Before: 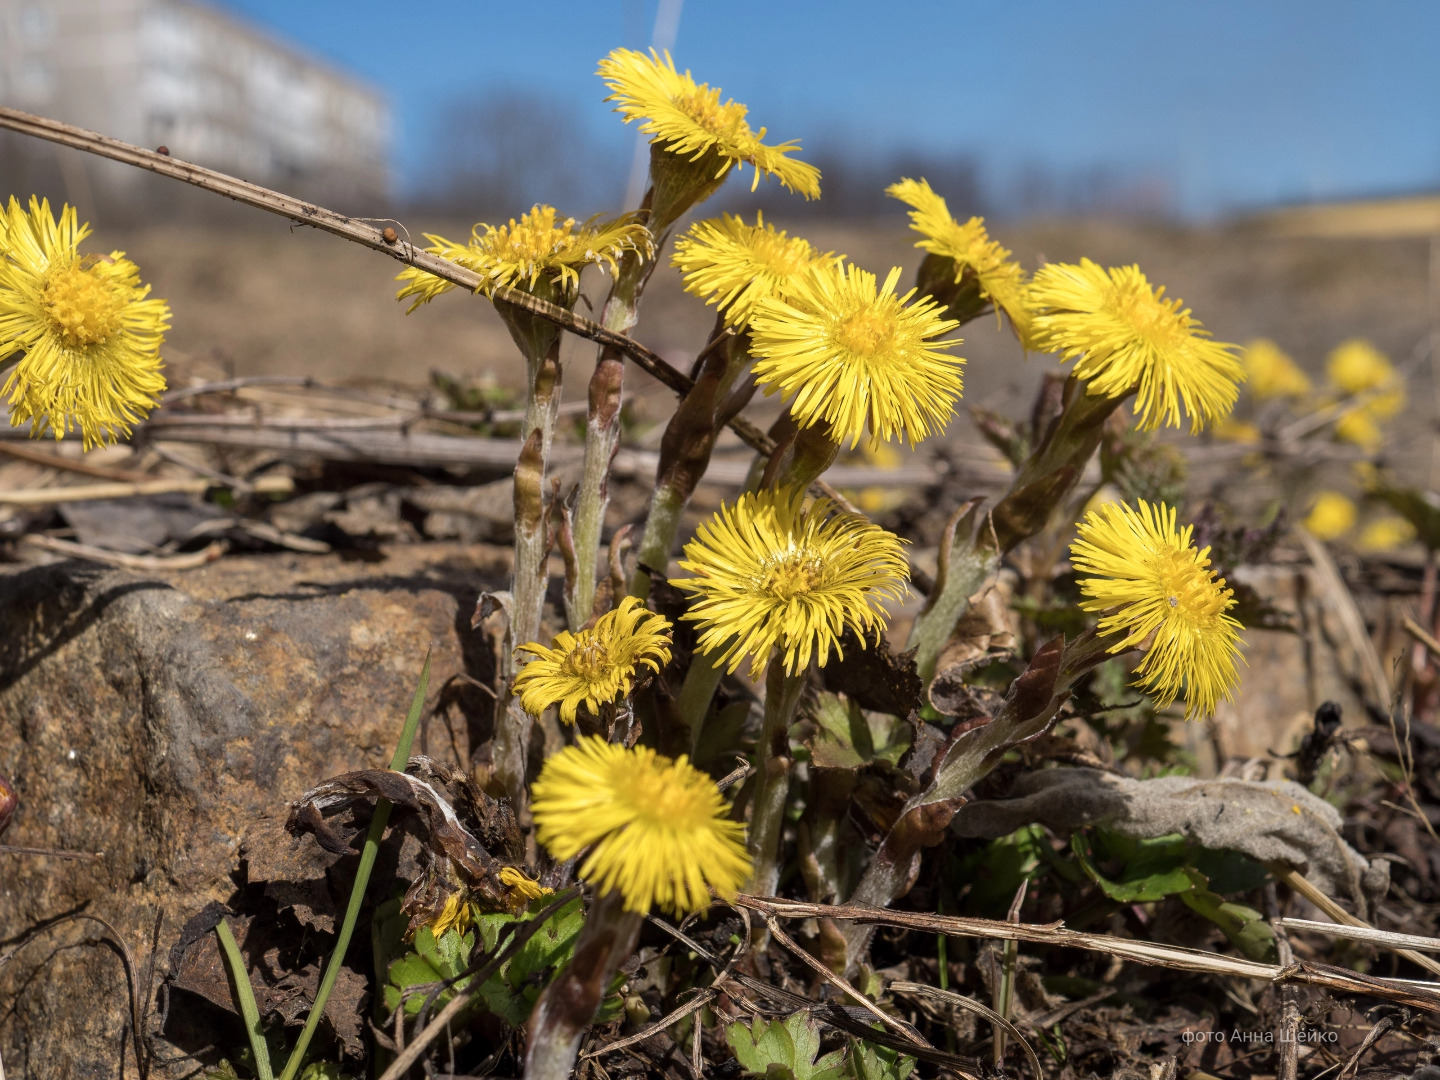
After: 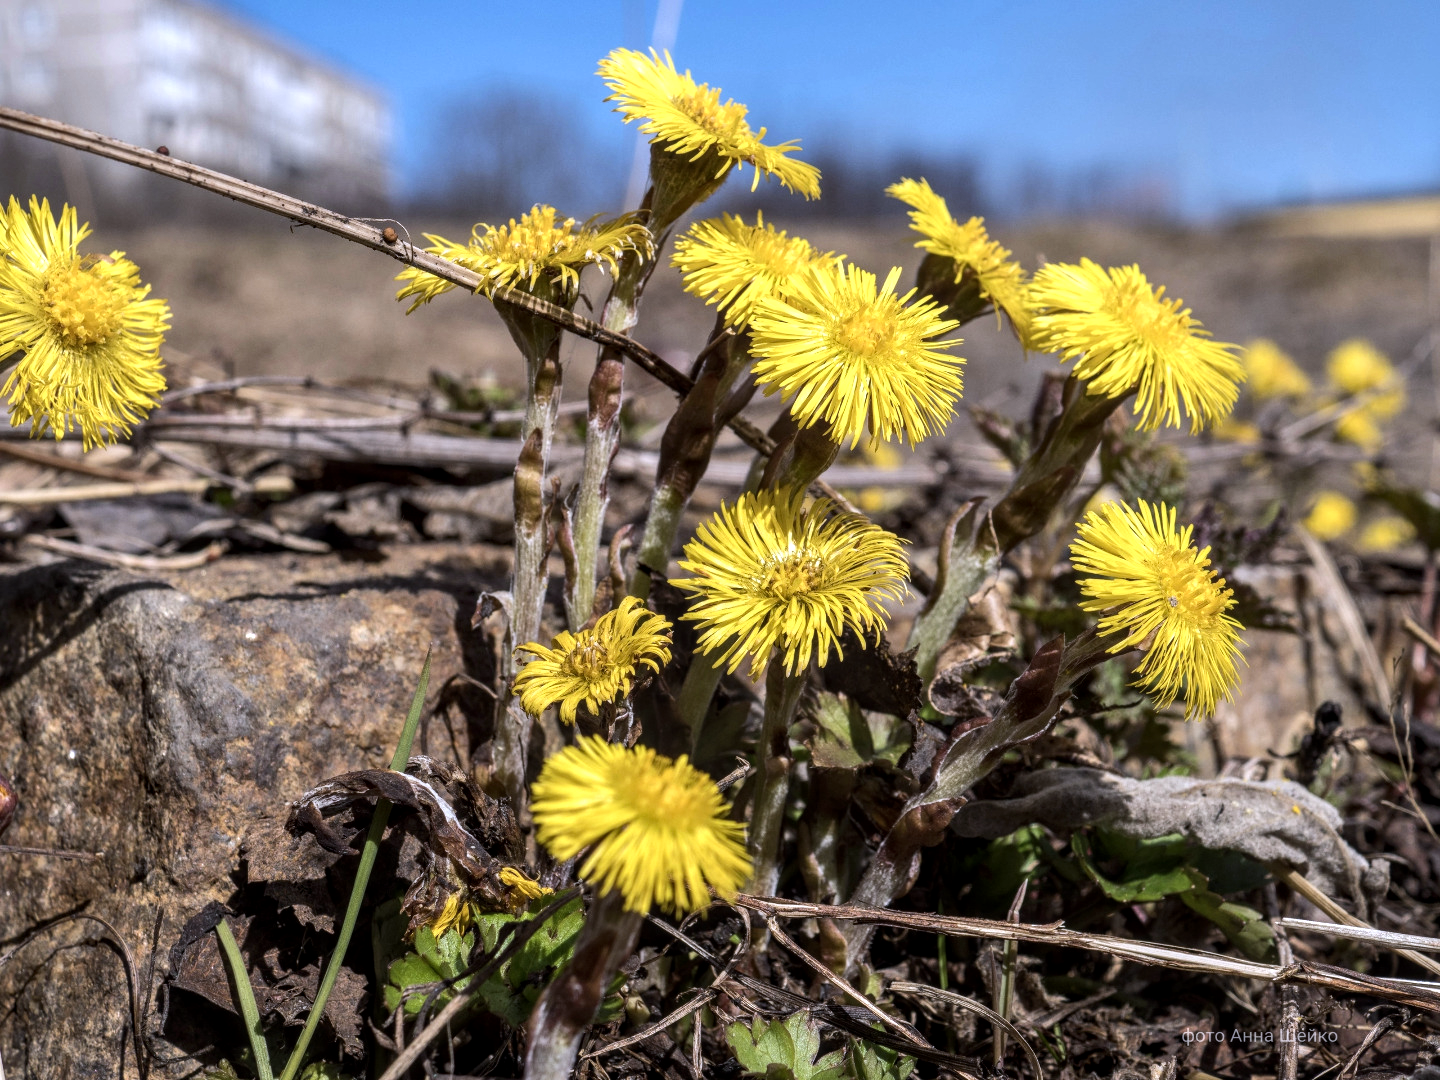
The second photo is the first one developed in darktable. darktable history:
white balance: red 0.967, blue 1.119, emerald 0.756
tone equalizer: -8 EV -0.417 EV, -7 EV -0.389 EV, -6 EV -0.333 EV, -5 EV -0.222 EV, -3 EV 0.222 EV, -2 EV 0.333 EV, -1 EV 0.389 EV, +0 EV 0.417 EV, edges refinement/feathering 500, mask exposure compensation -1.57 EV, preserve details no
local contrast: on, module defaults
